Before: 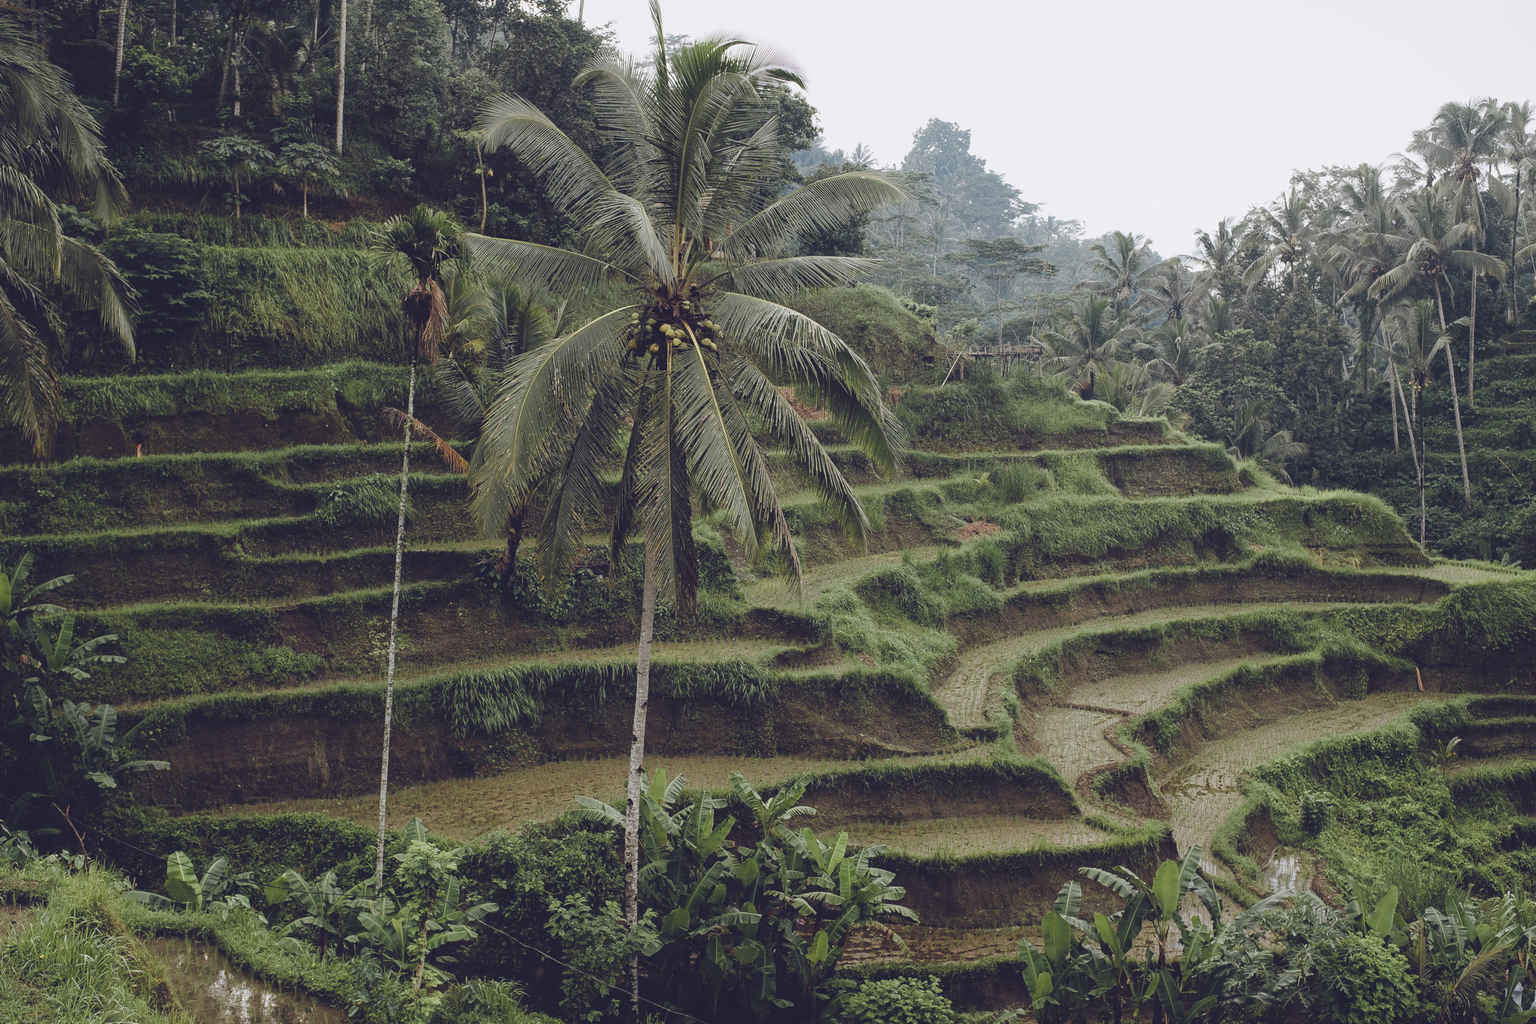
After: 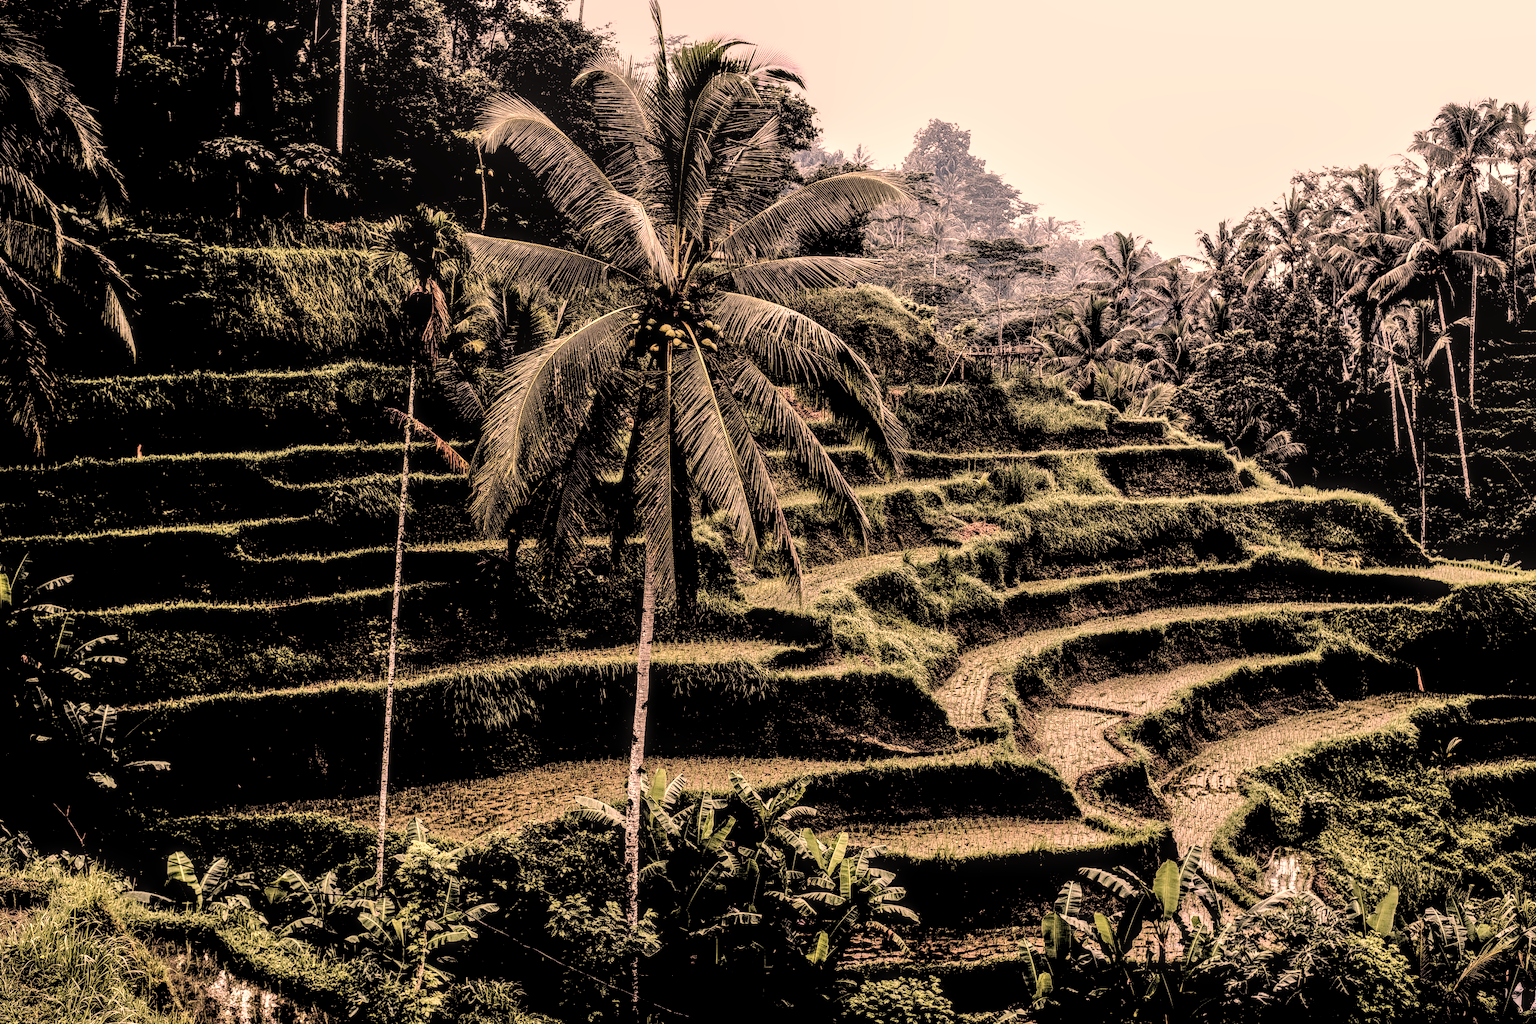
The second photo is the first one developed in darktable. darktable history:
local contrast: highlights 3%, shadows 4%, detail 182%
filmic rgb: black relative exposure -1.13 EV, white relative exposure 2.08 EV, threshold 5.98 EV, hardness 1.56, contrast 2.238, enable highlight reconstruction true
color correction: highlights a* 21.01, highlights b* 19.75
shadows and highlights: shadows 37.74, highlights -28.07, soften with gaussian
